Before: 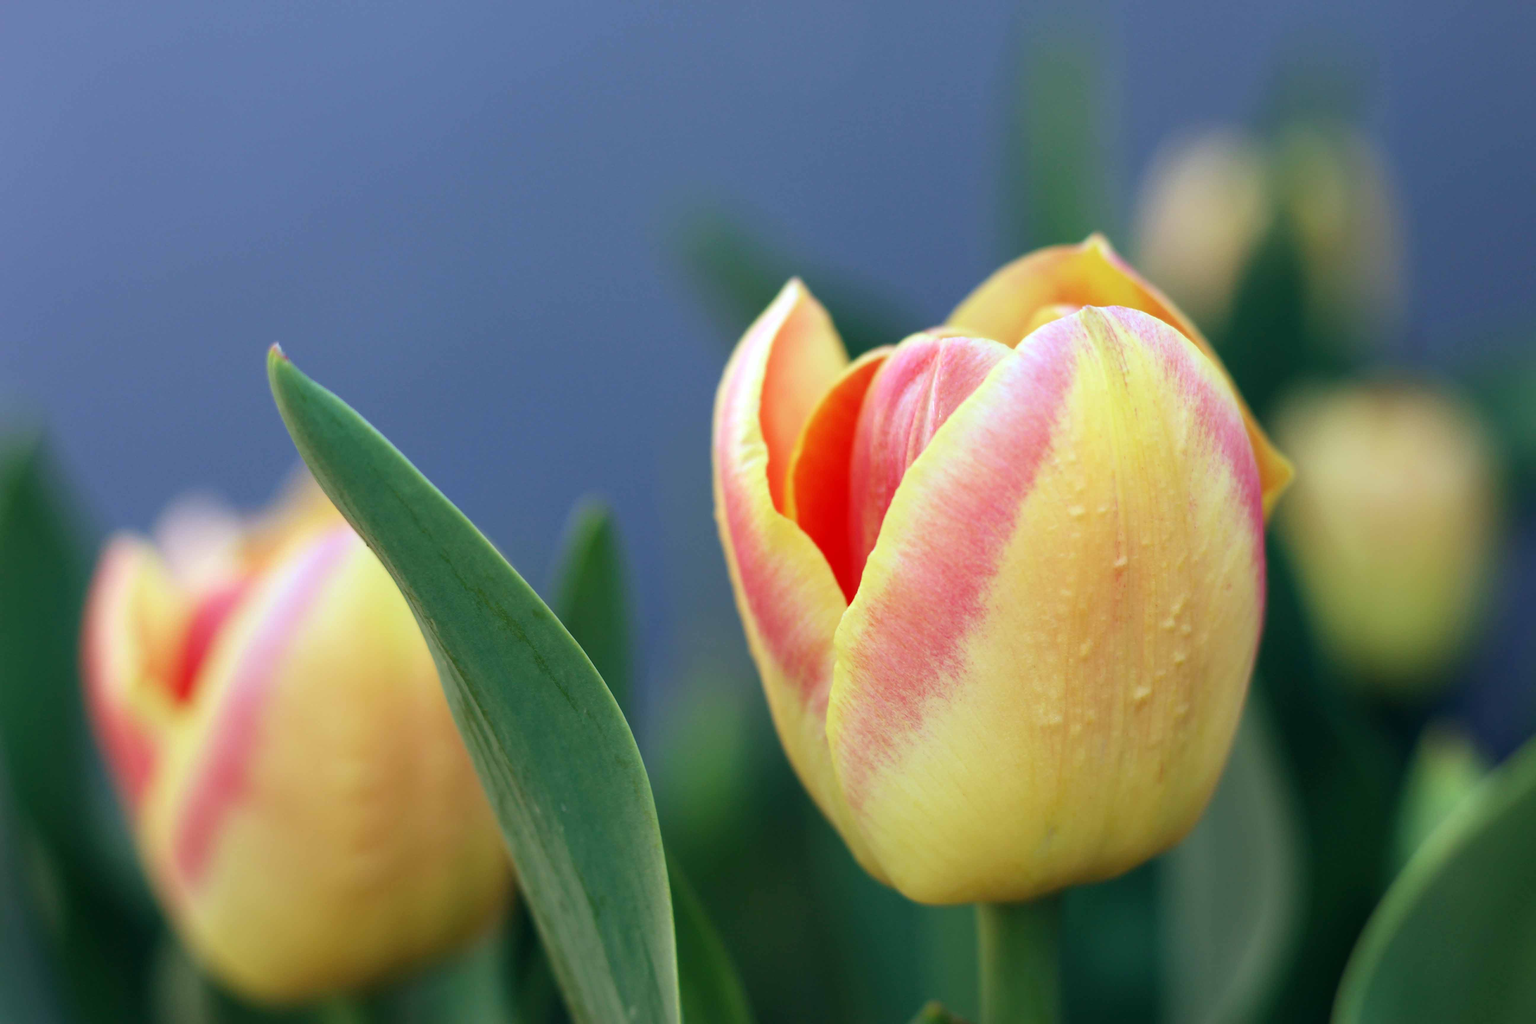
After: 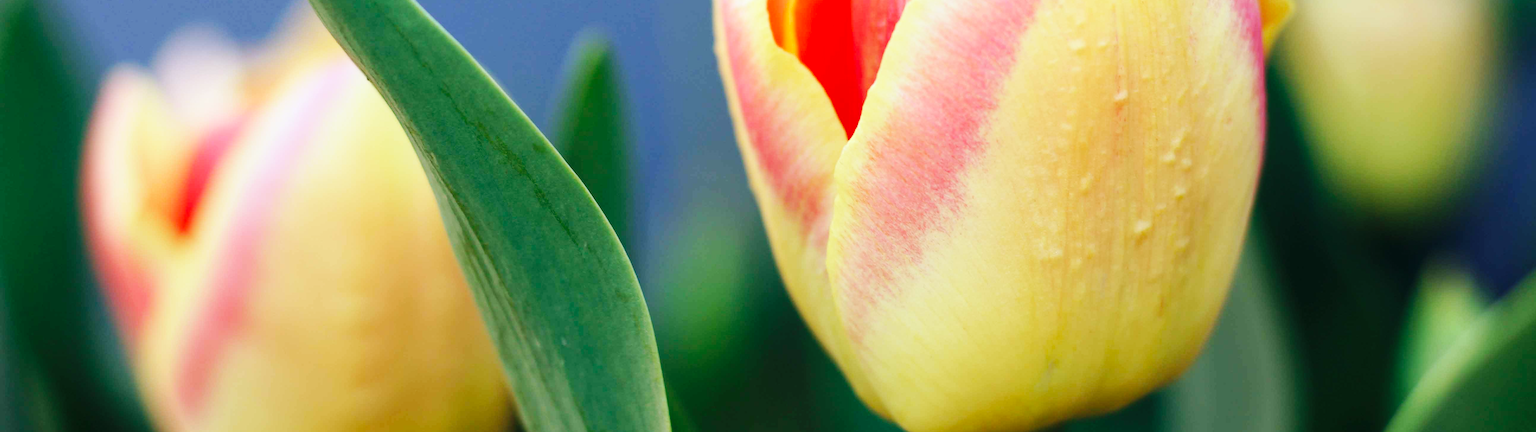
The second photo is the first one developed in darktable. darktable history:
crop: top 45.546%, bottom 12.232%
base curve: curves: ch0 [(0, 0) (0.032, 0.025) (0.121, 0.166) (0.206, 0.329) (0.605, 0.79) (1, 1)], preserve colors none
